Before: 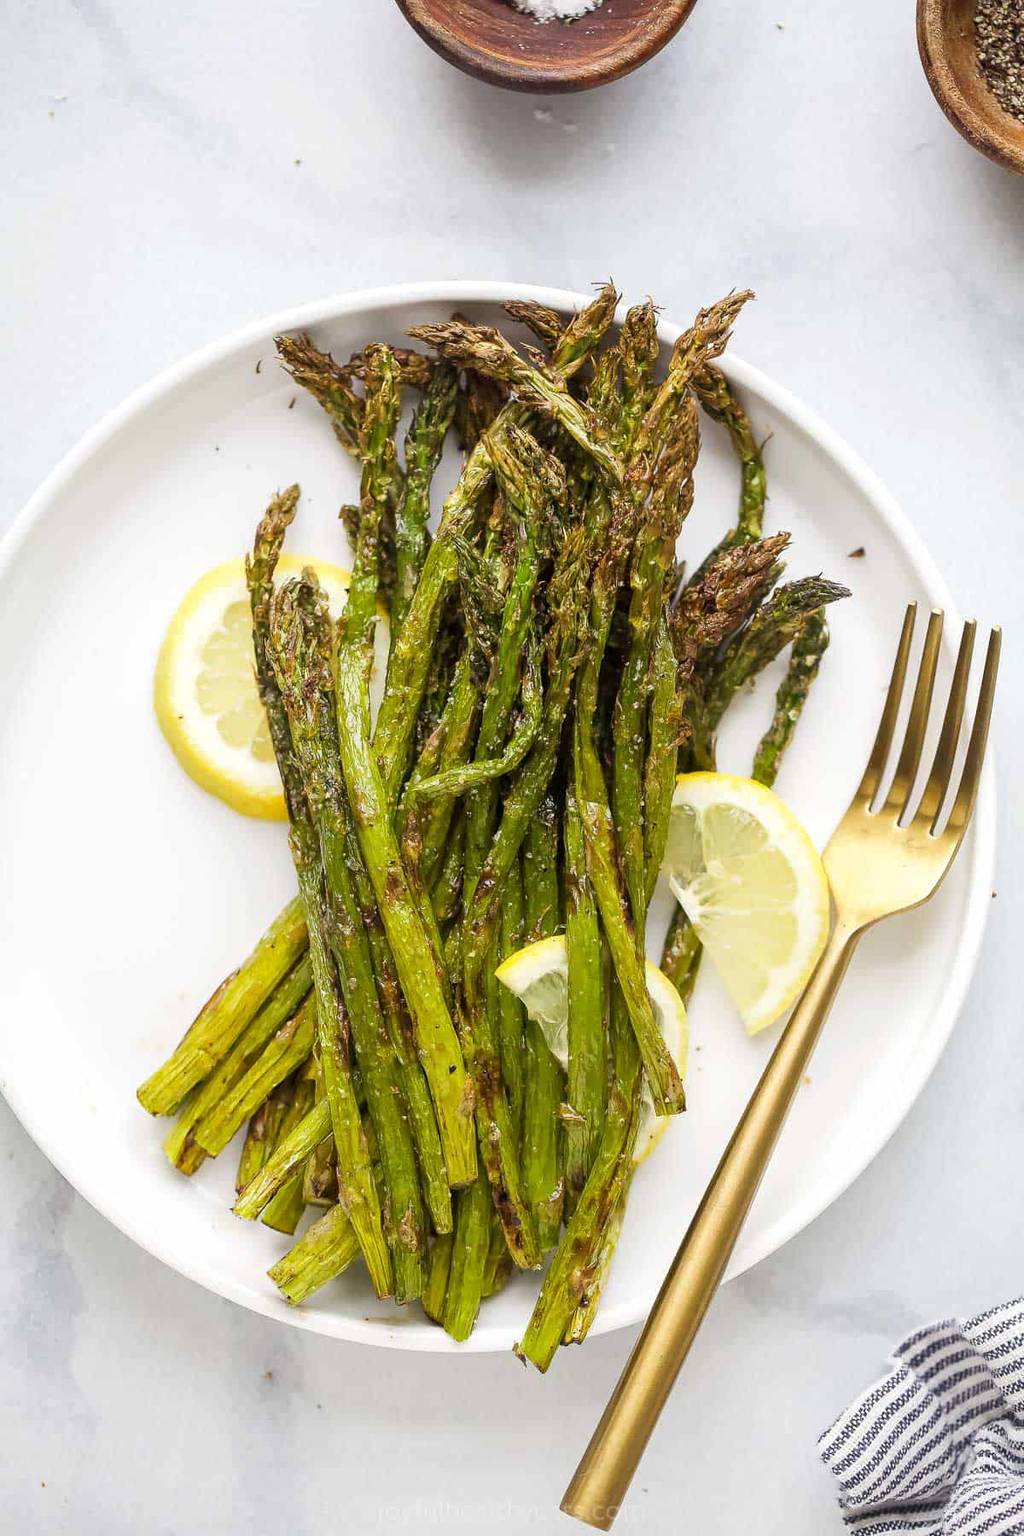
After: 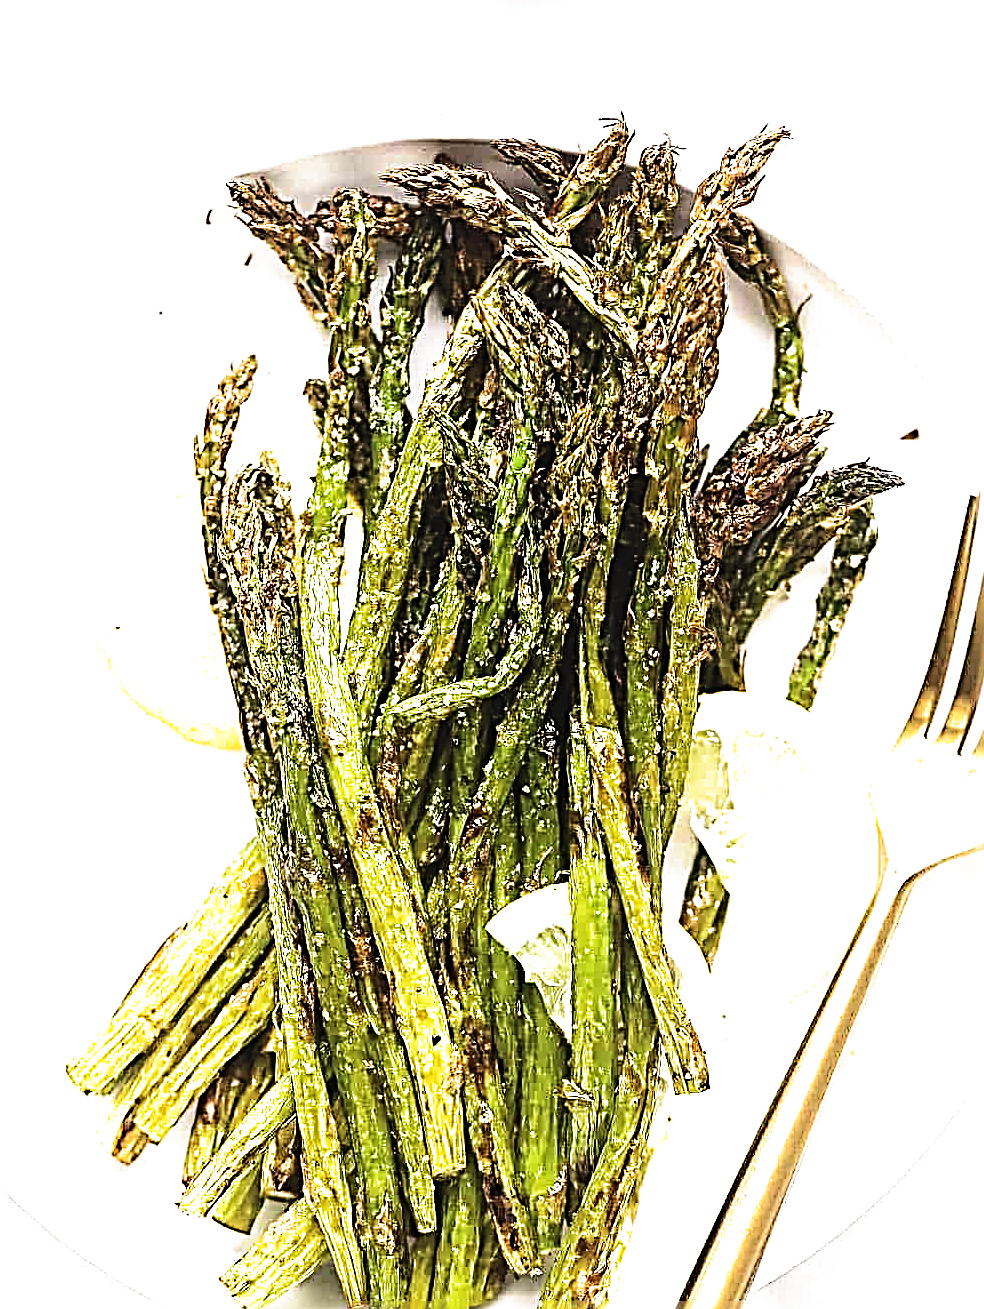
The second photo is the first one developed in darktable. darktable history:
crop: left 7.856%, top 11.836%, right 10.12%, bottom 15.387%
sharpen: radius 3.158, amount 1.731
filmic rgb: black relative exposure -8.7 EV, white relative exposure 2.7 EV, threshold 3 EV, target black luminance 0%, hardness 6.25, latitude 76.53%, contrast 1.326, shadows ↔ highlights balance -0.349%, preserve chrominance no, color science v4 (2020), enable highlight reconstruction true
exposure: black level correction -0.041, exposure 0.064 EV, compensate highlight preservation false
tone equalizer: -8 EV -0.75 EV, -7 EV -0.7 EV, -6 EV -0.6 EV, -5 EV -0.4 EV, -3 EV 0.4 EV, -2 EV 0.6 EV, -1 EV 0.7 EV, +0 EV 0.75 EV, edges refinement/feathering 500, mask exposure compensation -1.57 EV, preserve details no
color balance: contrast 10%
shadows and highlights: shadows -70, highlights 35, soften with gaussian
